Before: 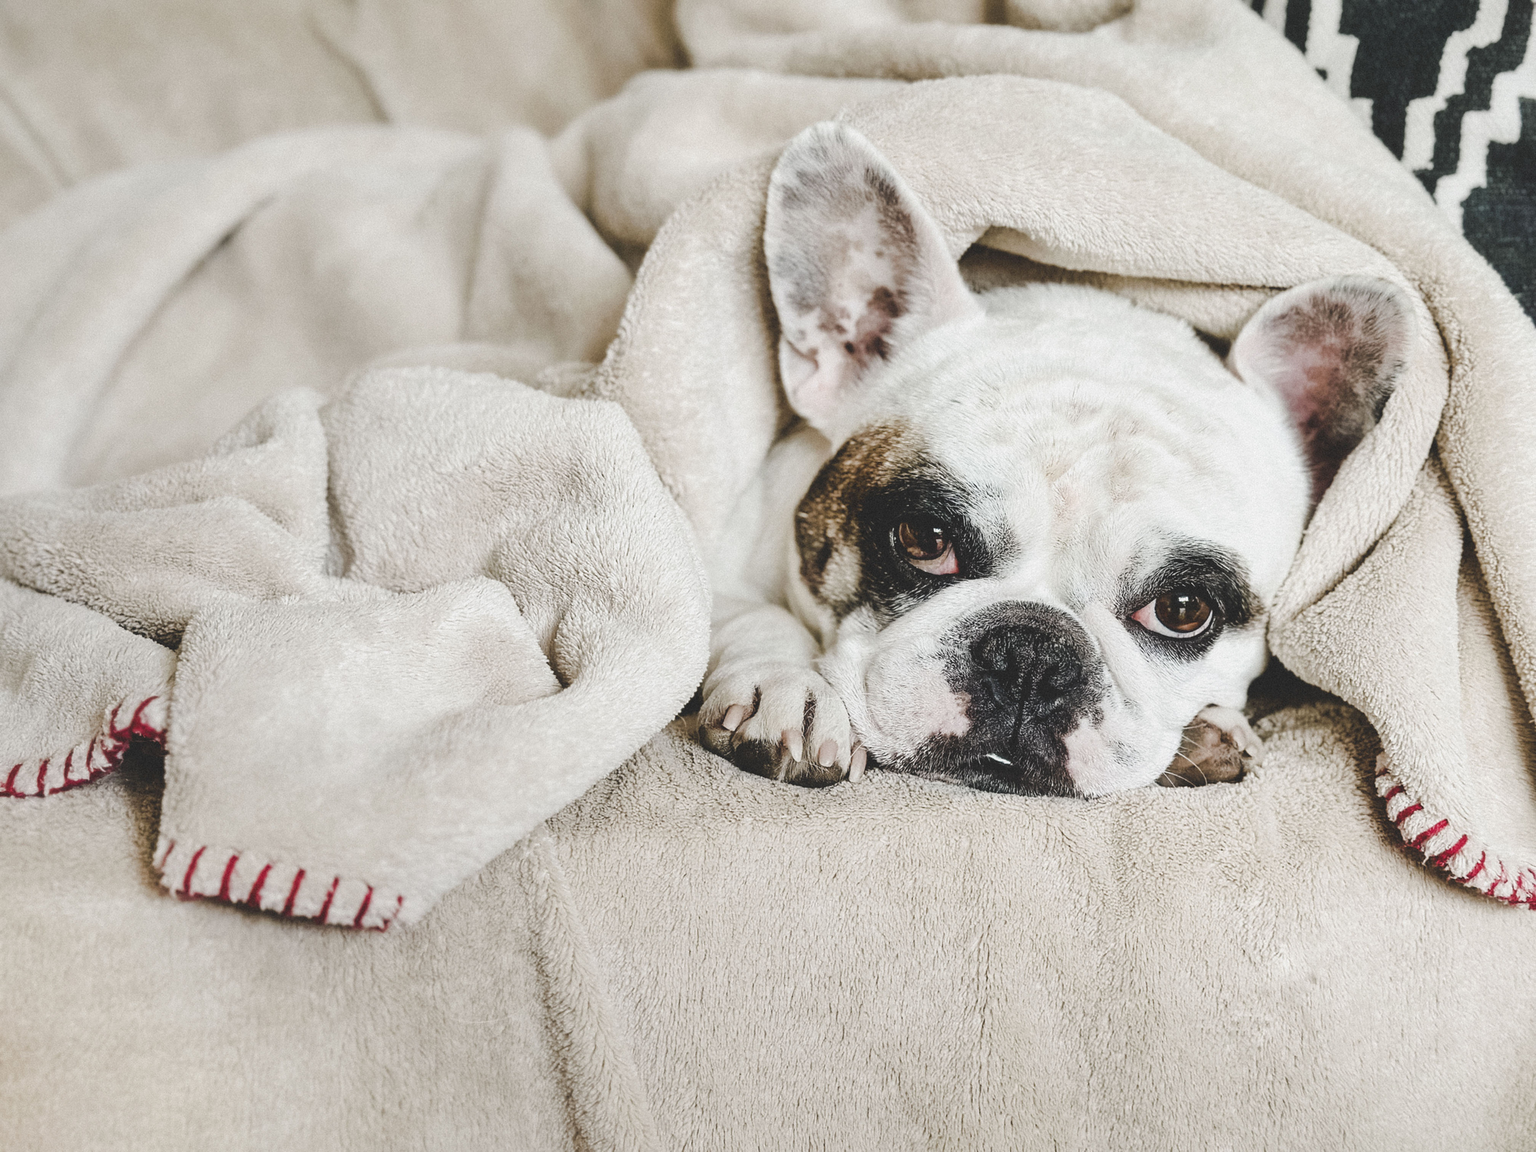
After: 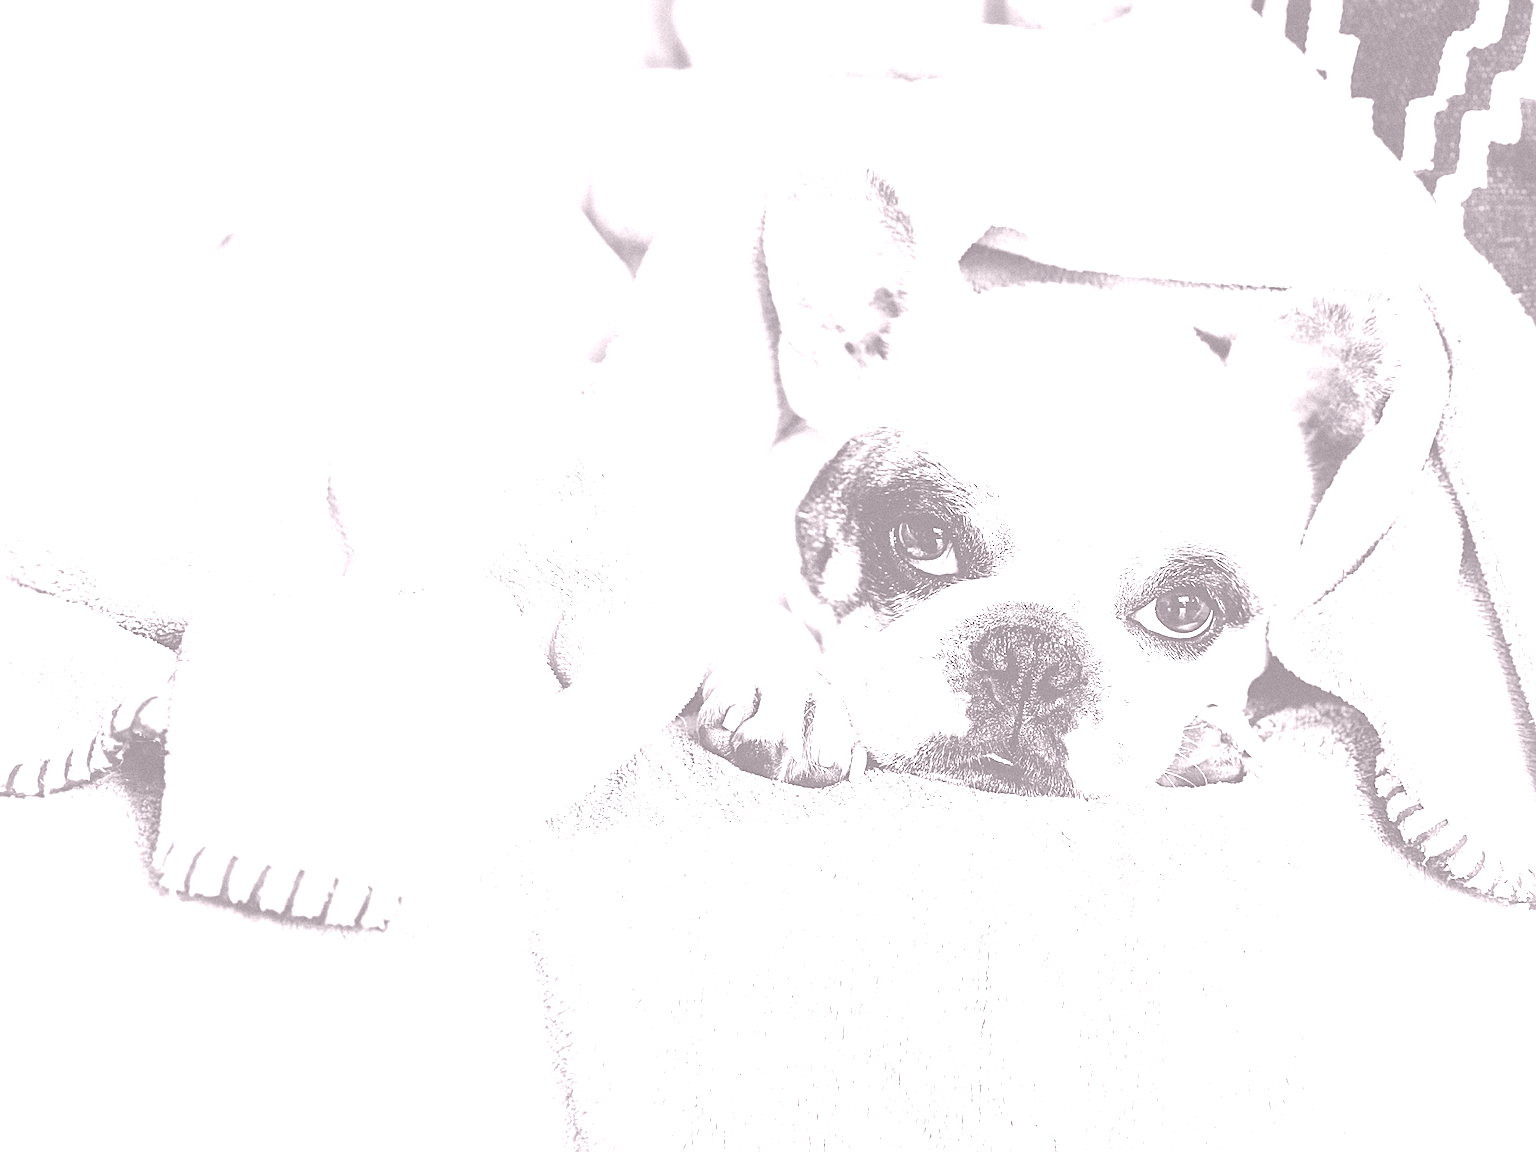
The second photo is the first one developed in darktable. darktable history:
sharpen: on, module defaults
exposure: exposure 0.3 EV, compensate highlight preservation false
colorize: hue 25.2°, saturation 83%, source mix 82%, lightness 79%, version 1
color calibration: illuminant as shot in camera, x 0.358, y 0.373, temperature 4628.91 K
